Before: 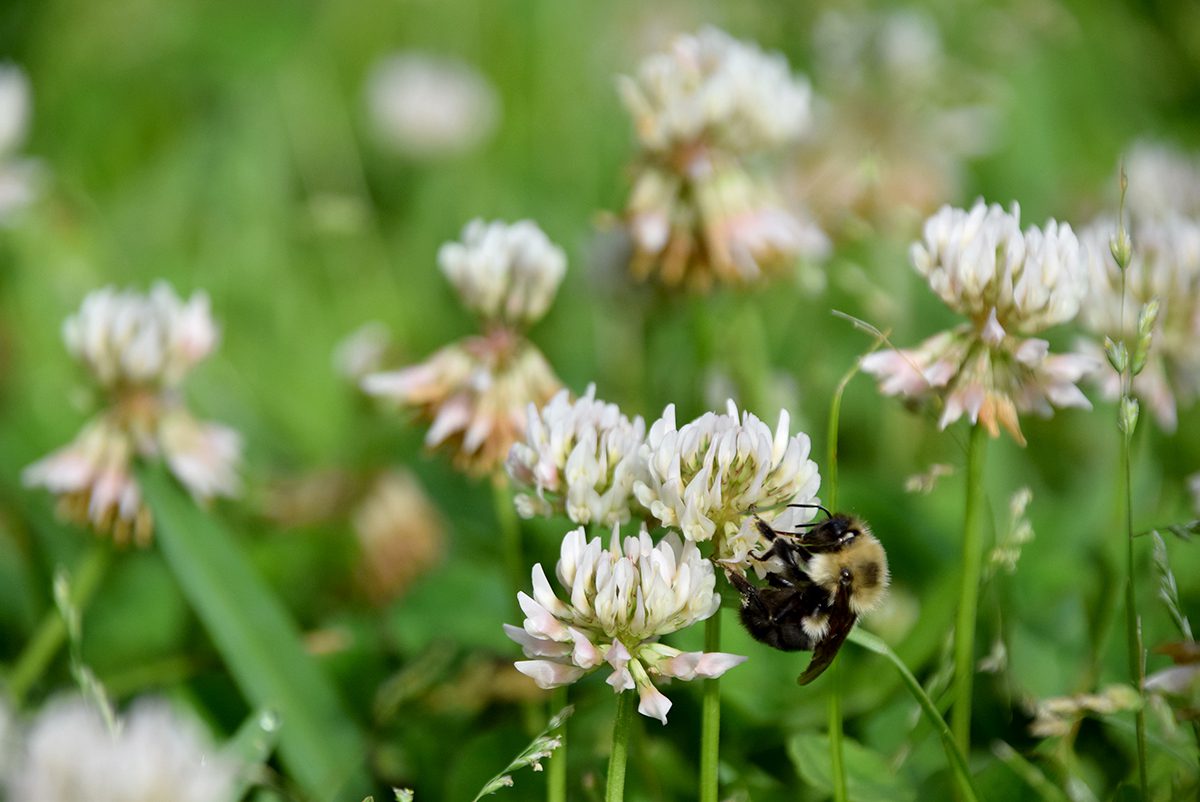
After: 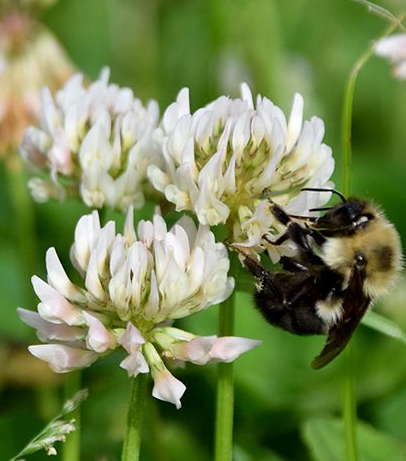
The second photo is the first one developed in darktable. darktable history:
crop: left 40.558%, top 39.462%, right 25.594%, bottom 2.992%
